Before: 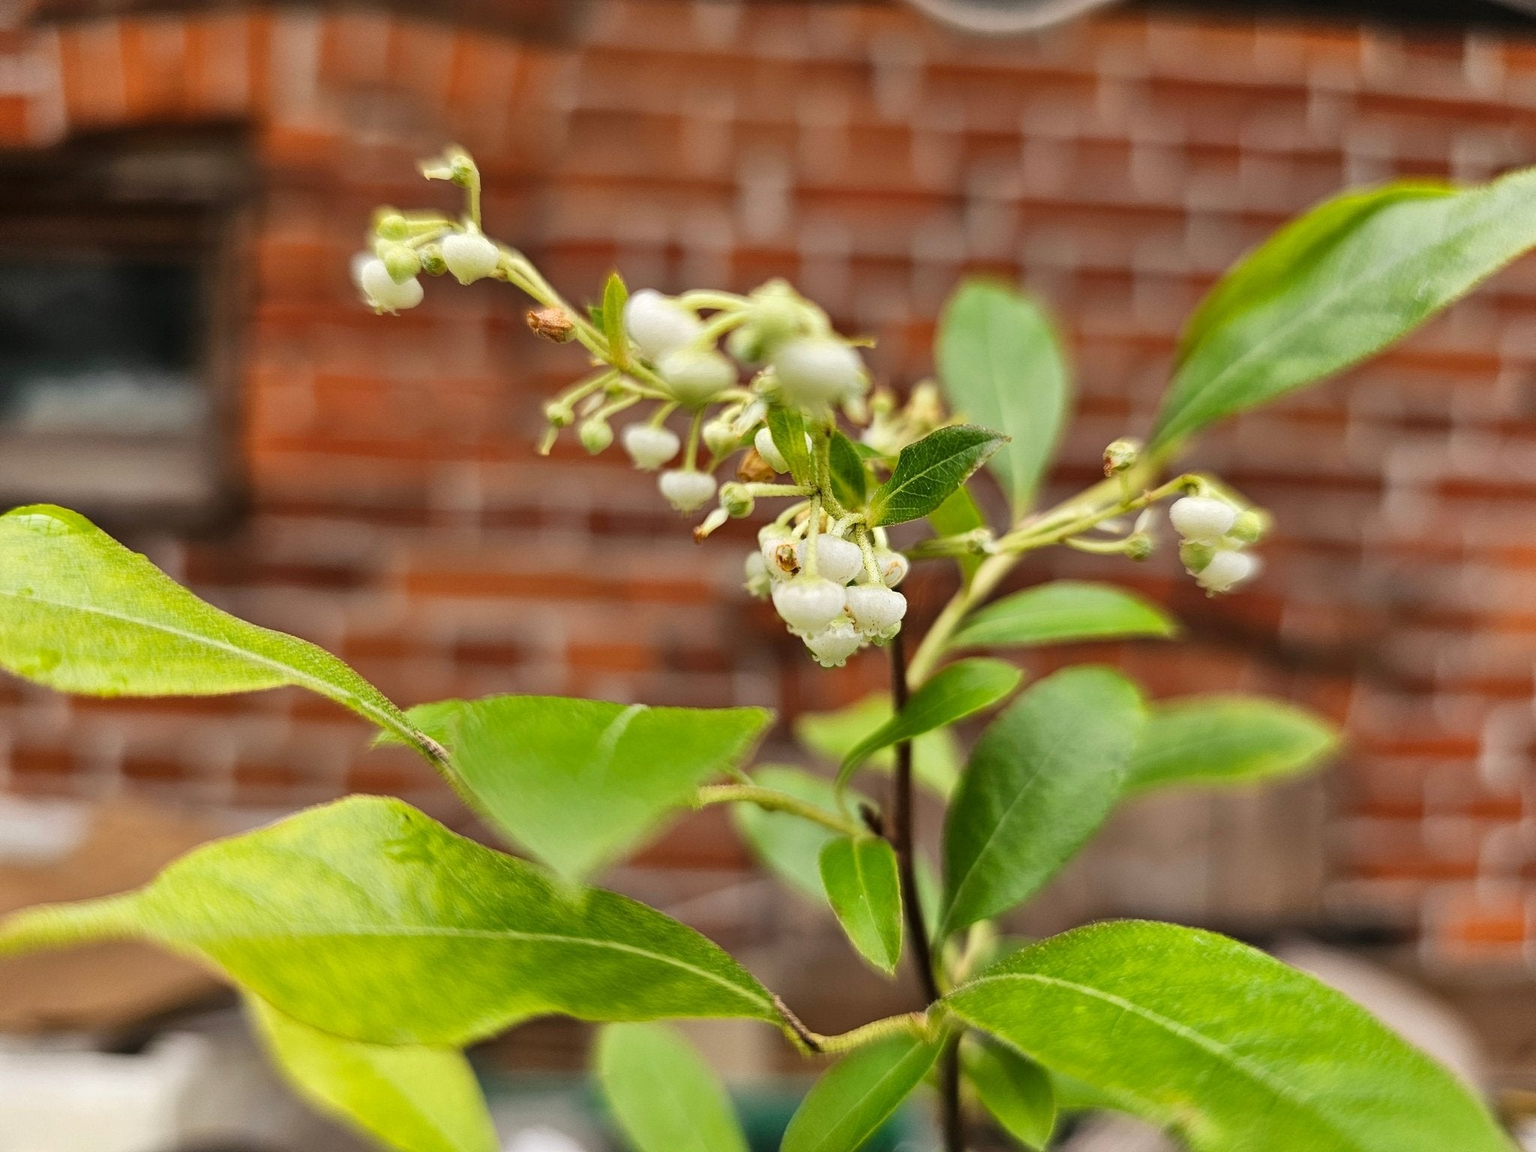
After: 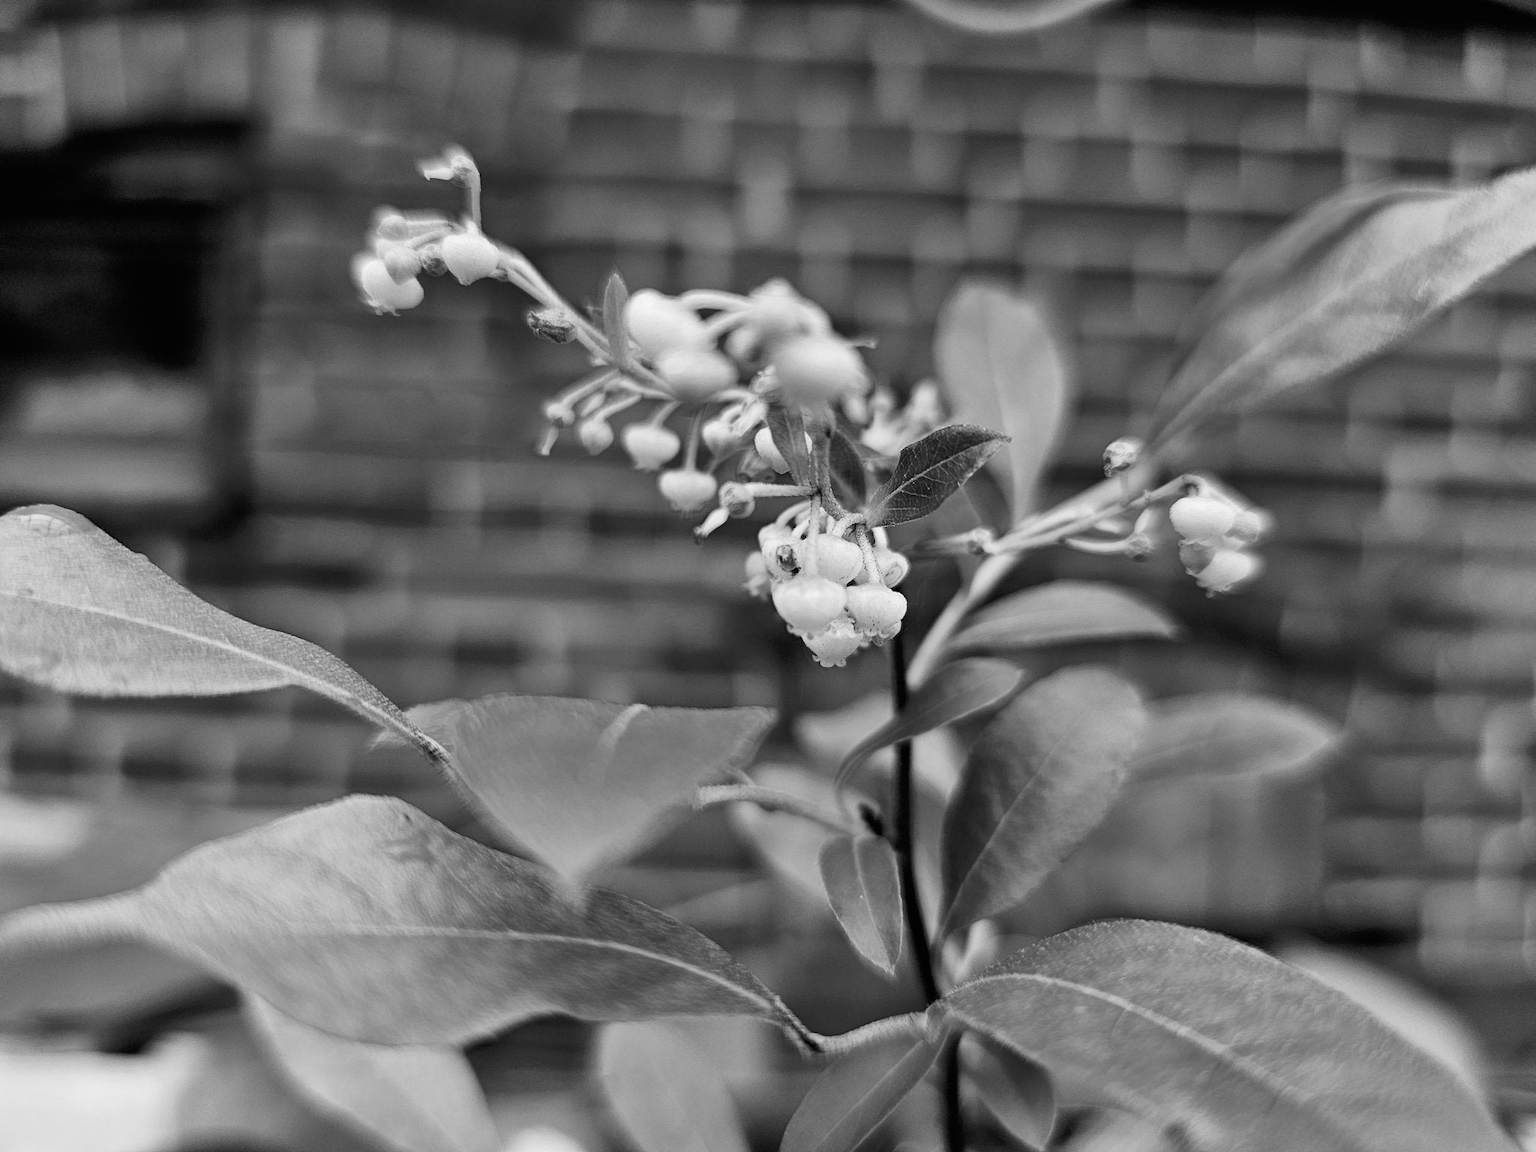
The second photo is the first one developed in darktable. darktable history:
tone curve: curves: ch0 [(0, 0) (0.118, 0.034) (0.182, 0.124) (0.265, 0.214) (0.504, 0.508) (0.783, 0.825) (1, 1)], color space Lab, linked channels, preserve colors none
color calibration "t3mujinpack channel mixer": output gray [0.22, 0.42, 0.37, 0], gray › normalize channels true, illuminant same as pipeline (D50), adaptation XYZ, x 0.346, y 0.359, gamut compression 0
